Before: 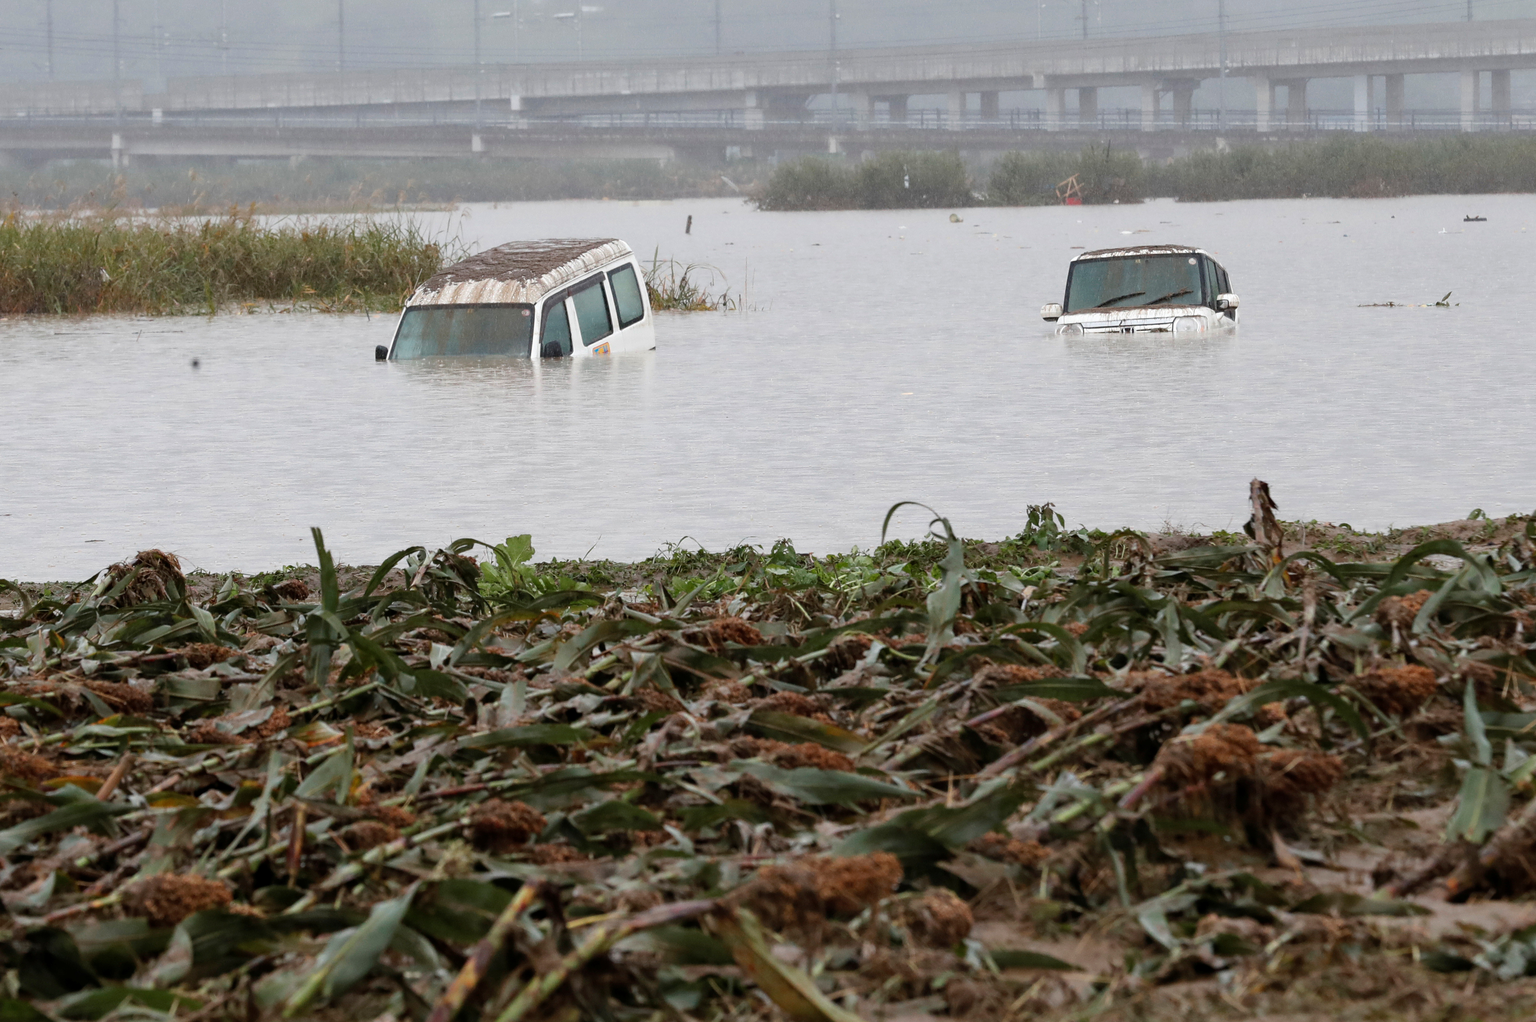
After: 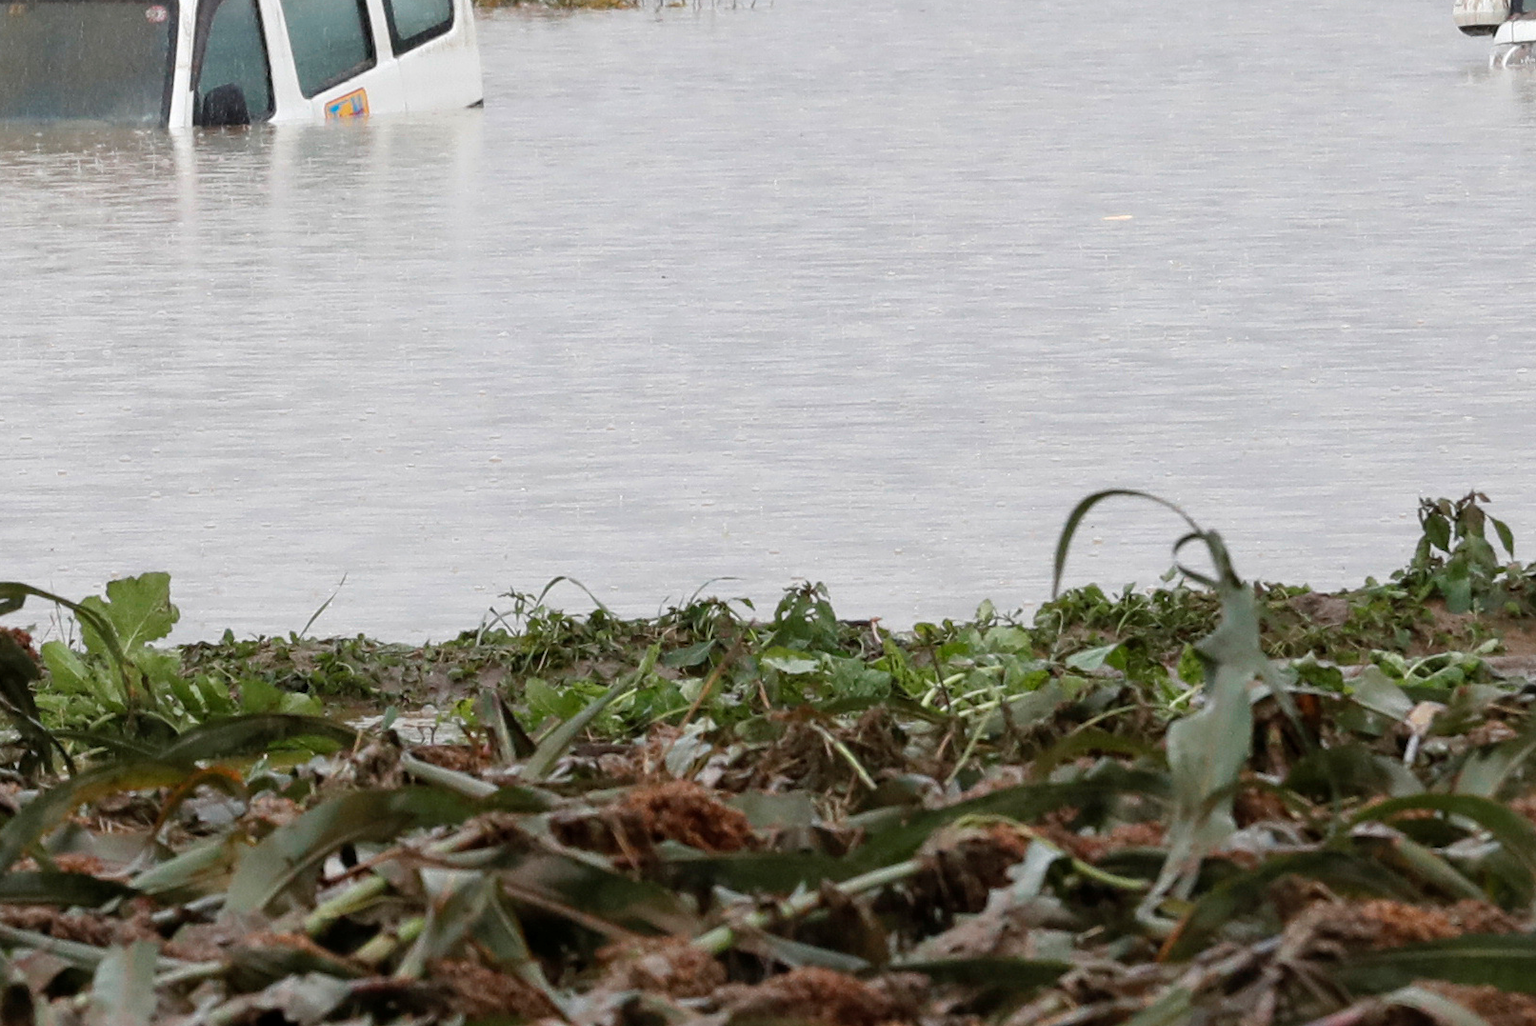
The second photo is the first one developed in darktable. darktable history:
crop: left 30.216%, top 30.097%, right 30.089%, bottom 30.005%
